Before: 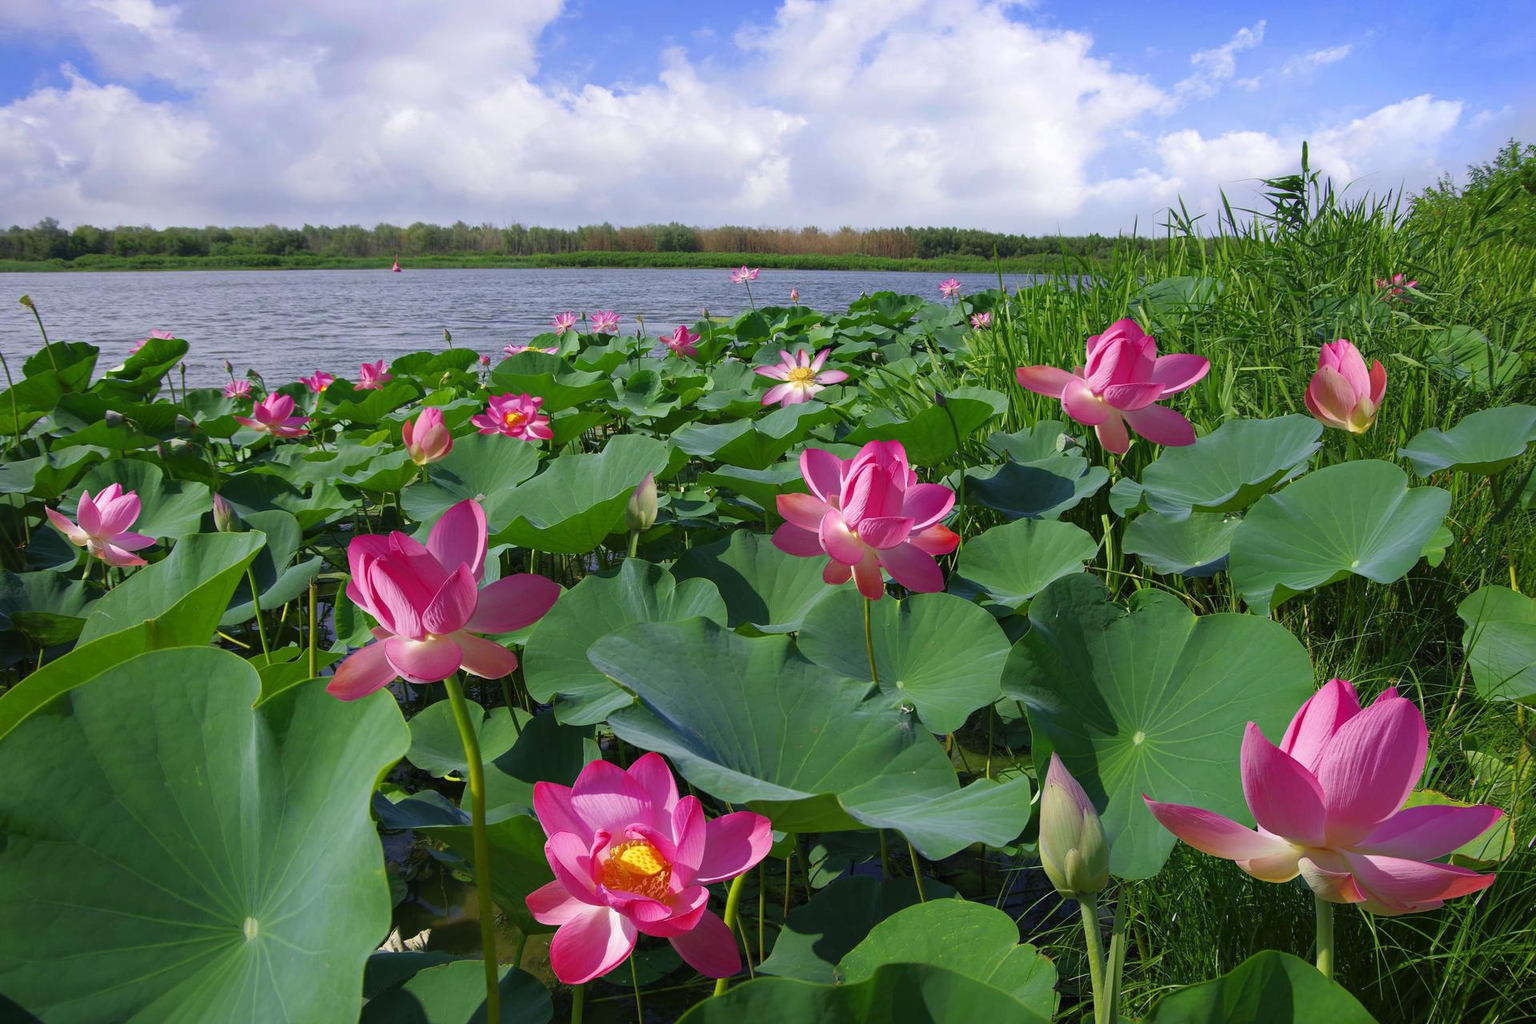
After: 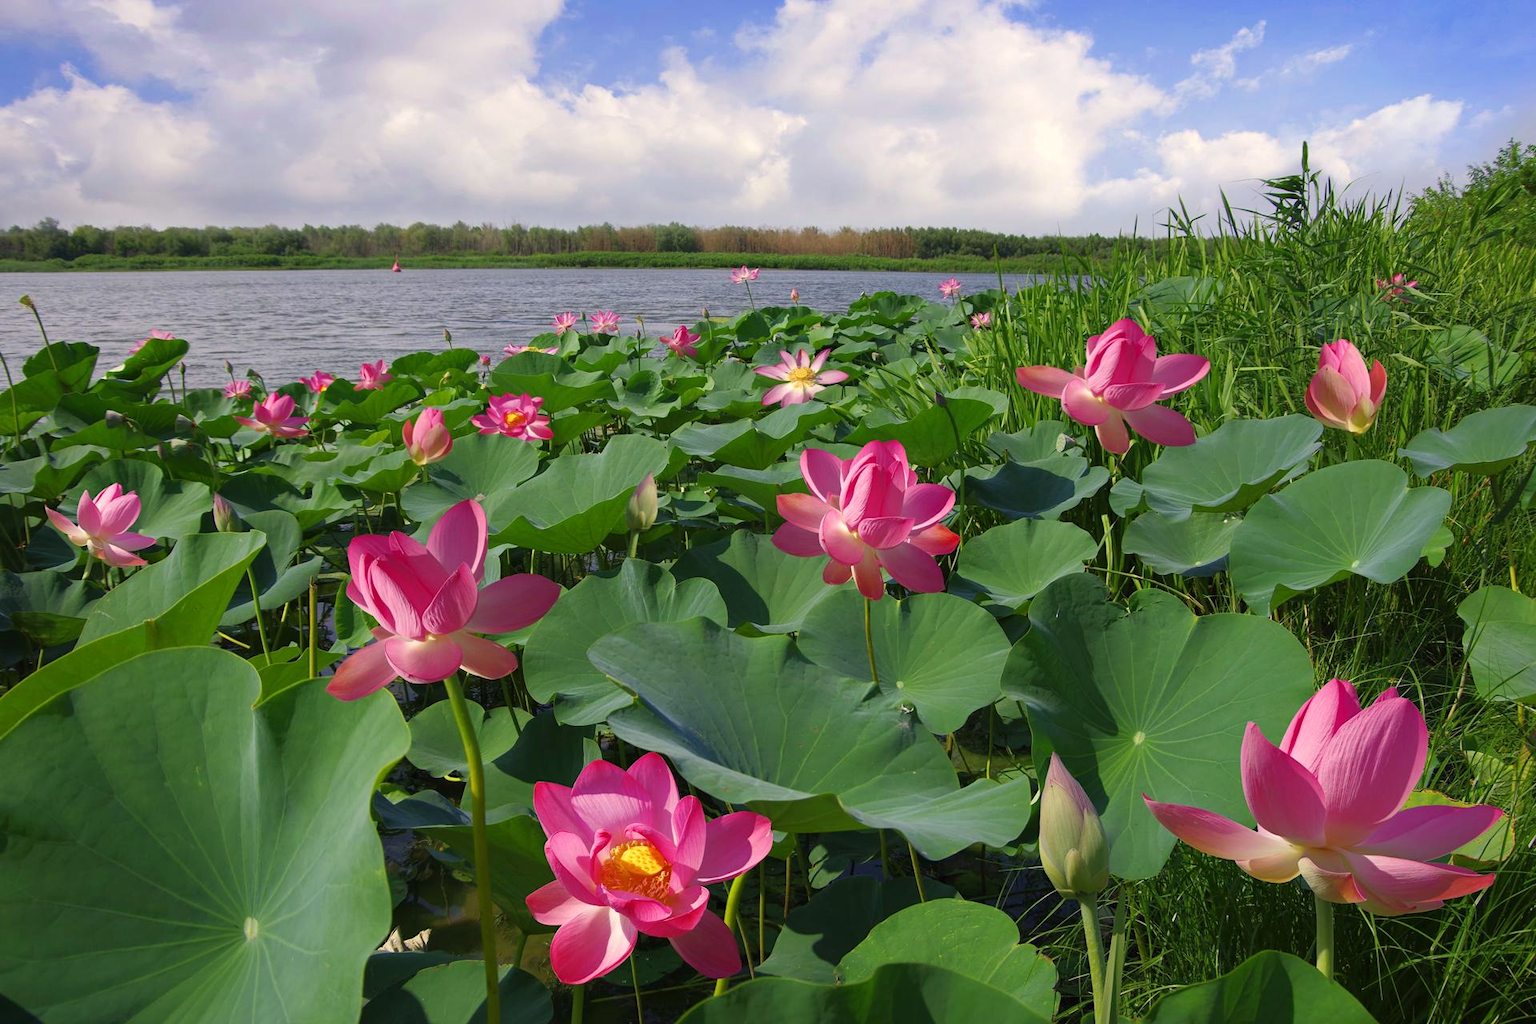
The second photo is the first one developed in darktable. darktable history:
white balance: red 1.045, blue 0.932
